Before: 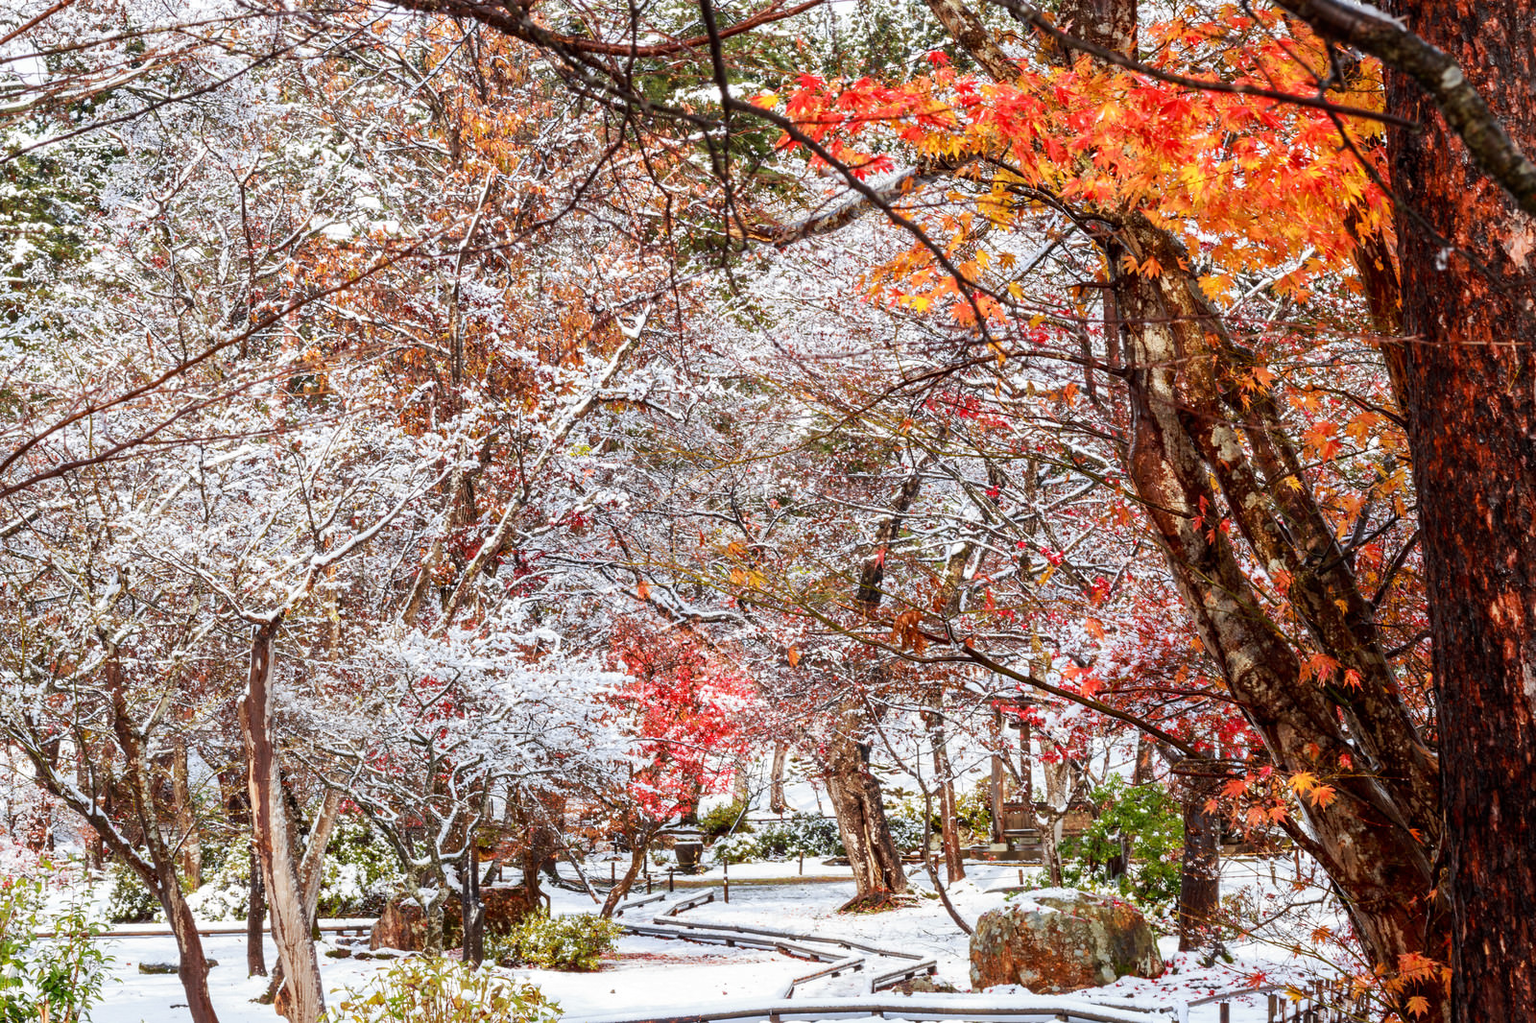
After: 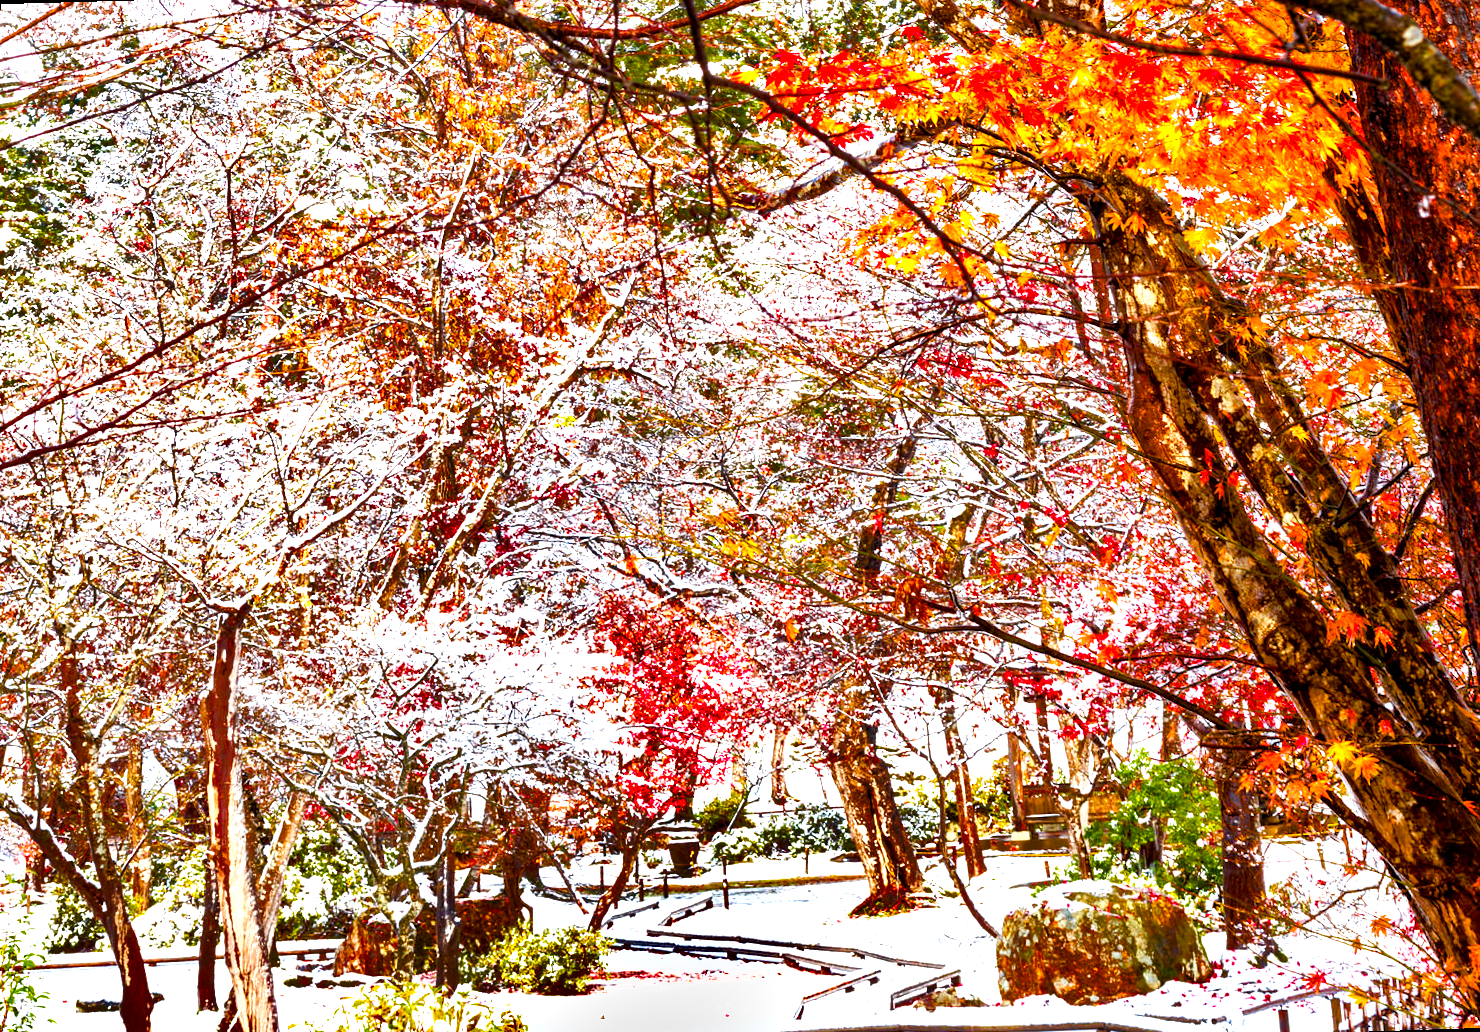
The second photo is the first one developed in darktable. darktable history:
exposure: black level correction 0.001, exposure 0.675 EV, compensate highlight preservation false
rotate and perspective: rotation -1.68°, lens shift (vertical) -0.146, crop left 0.049, crop right 0.912, crop top 0.032, crop bottom 0.96
color balance rgb: linear chroma grading › shadows 10%, linear chroma grading › highlights 10%, linear chroma grading › global chroma 15%, linear chroma grading › mid-tones 15%, perceptual saturation grading › global saturation 40%, perceptual saturation grading › highlights -25%, perceptual saturation grading › mid-tones 35%, perceptual saturation grading › shadows 35%, perceptual brilliance grading › global brilliance 11.29%, global vibrance 11.29%
shadows and highlights: soften with gaussian
